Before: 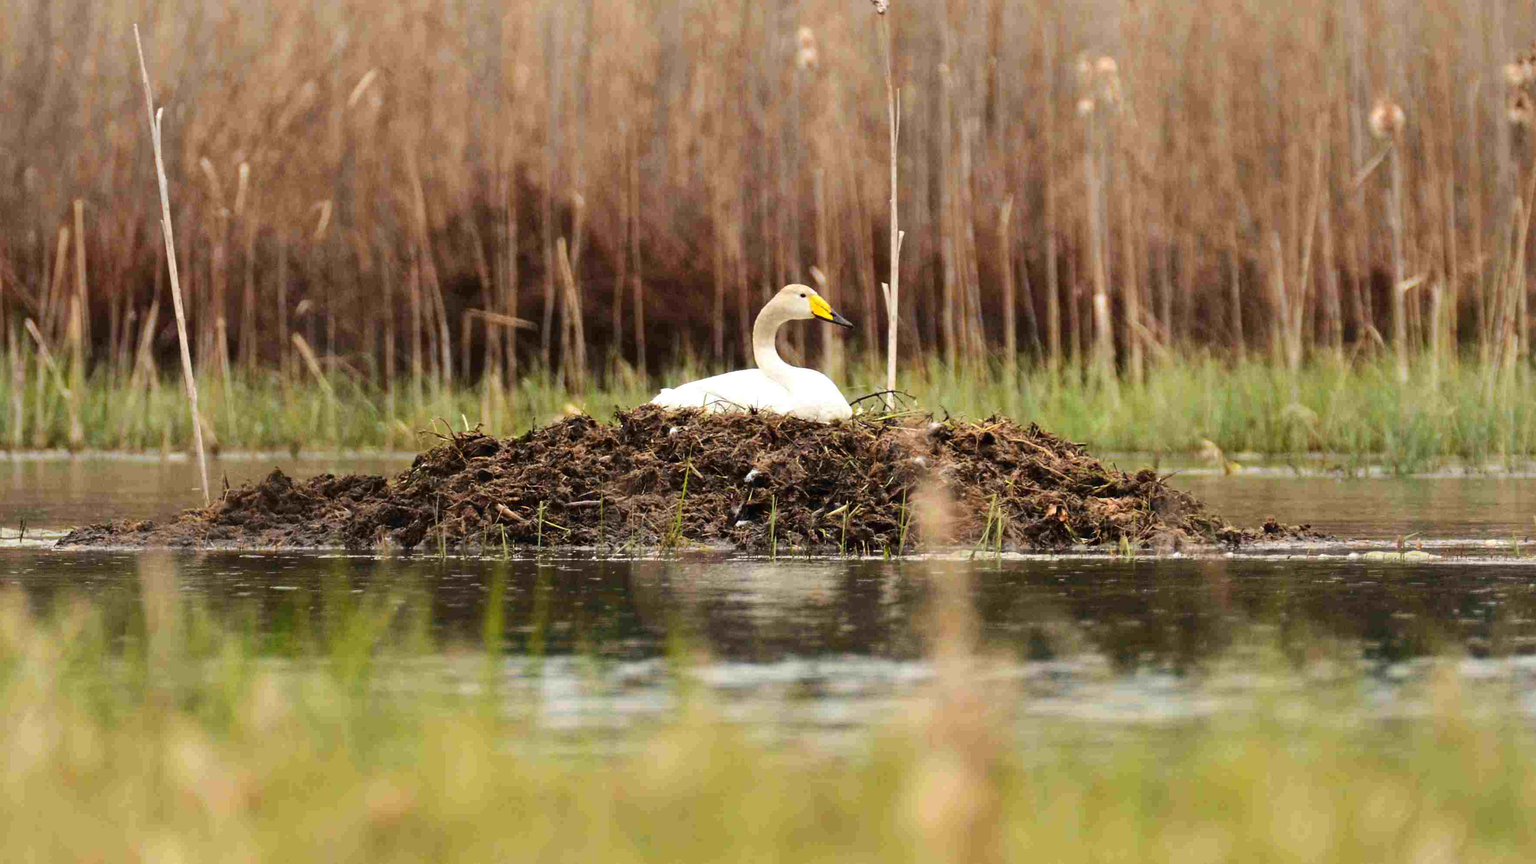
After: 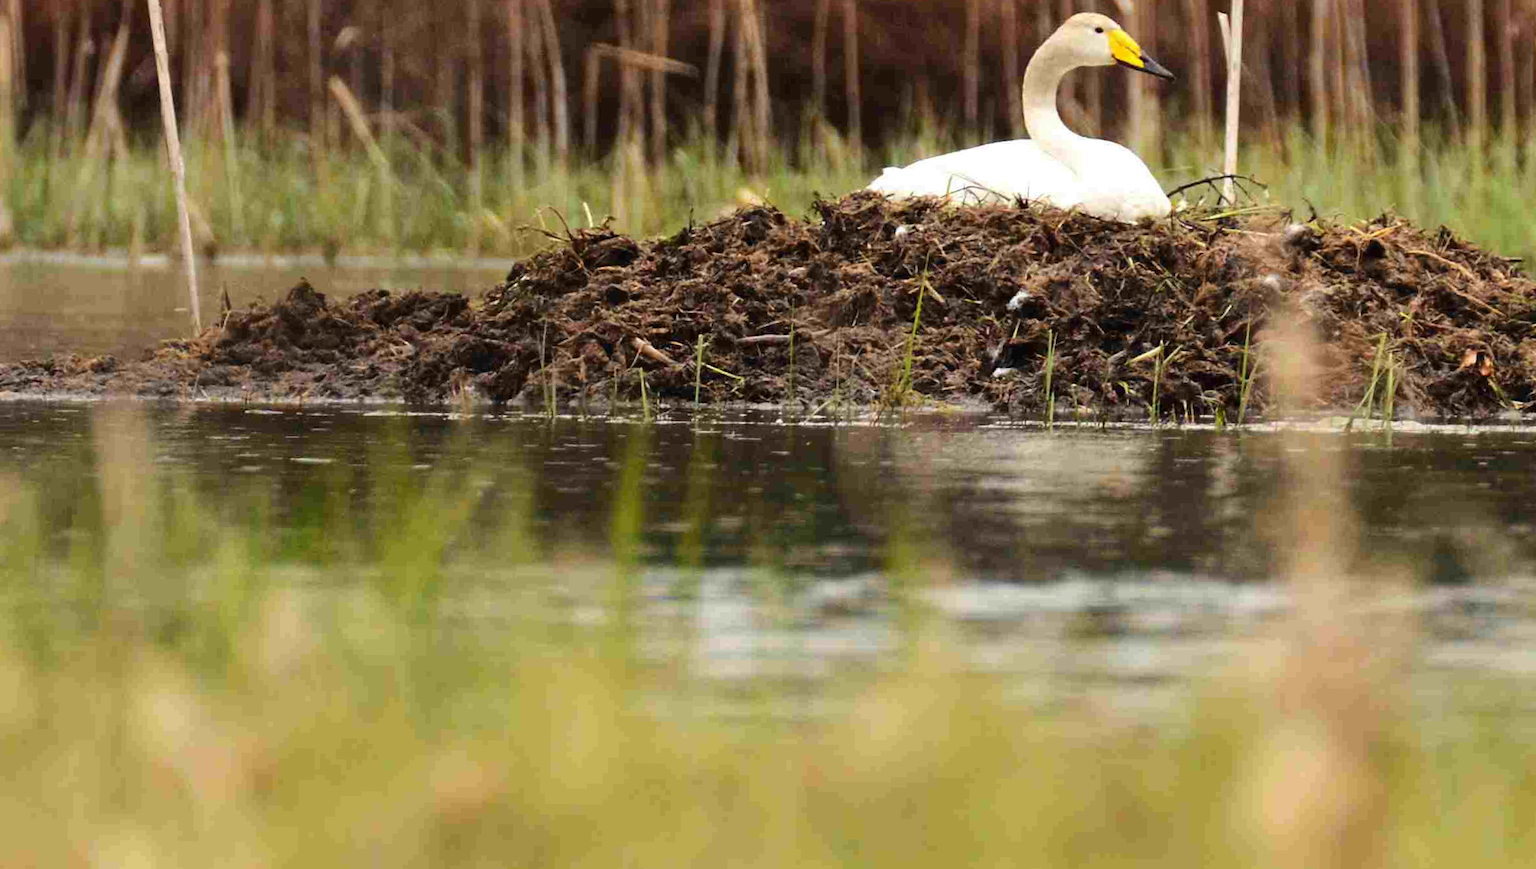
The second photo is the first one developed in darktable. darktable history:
contrast equalizer: octaves 7, y [[0.502, 0.505, 0.512, 0.529, 0.564, 0.588], [0.5 ×6], [0.502, 0.505, 0.512, 0.529, 0.564, 0.588], [0, 0.001, 0.001, 0.004, 0.008, 0.011], [0, 0.001, 0.001, 0.004, 0.008, 0.011]], mix -0.197
crop and rotate: angle -0.753°, left 3.854%, top 31.578%, right 28.205%
